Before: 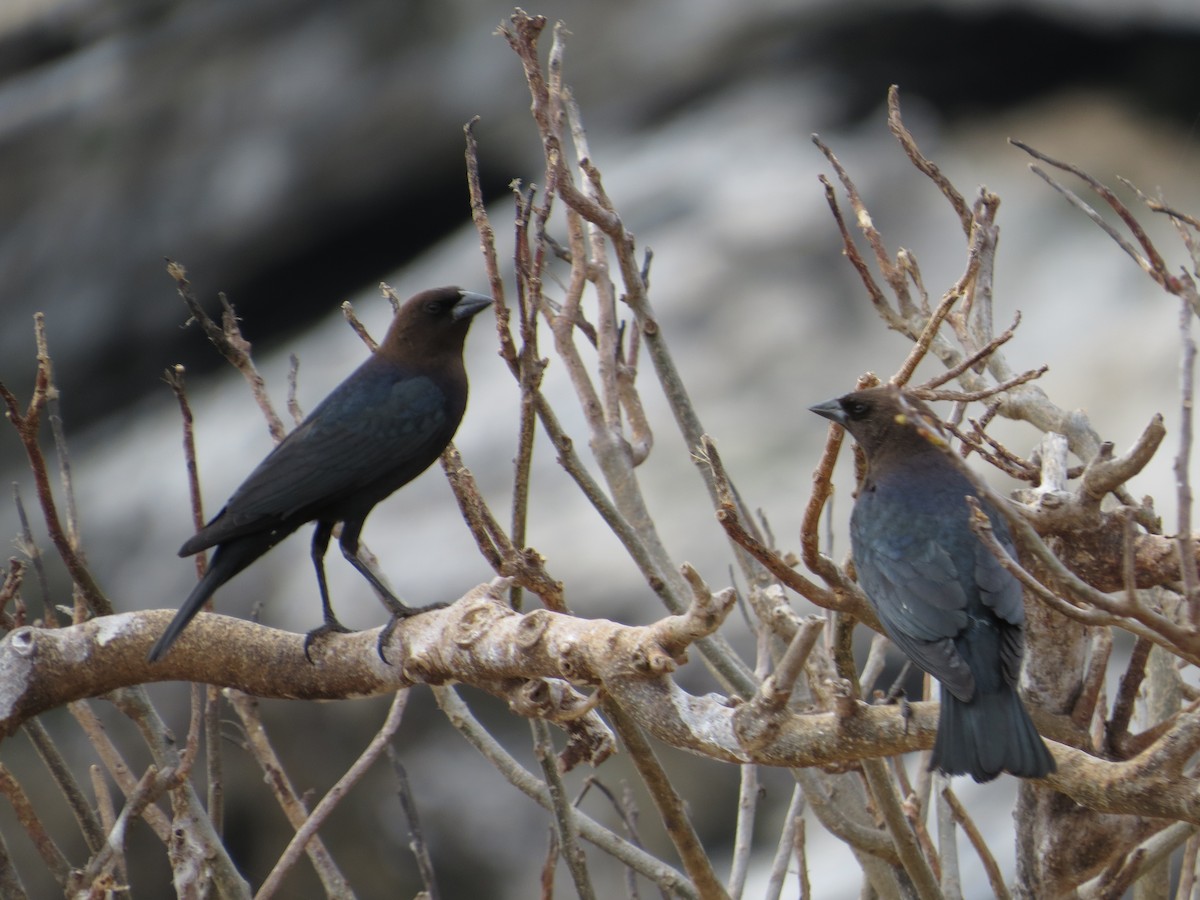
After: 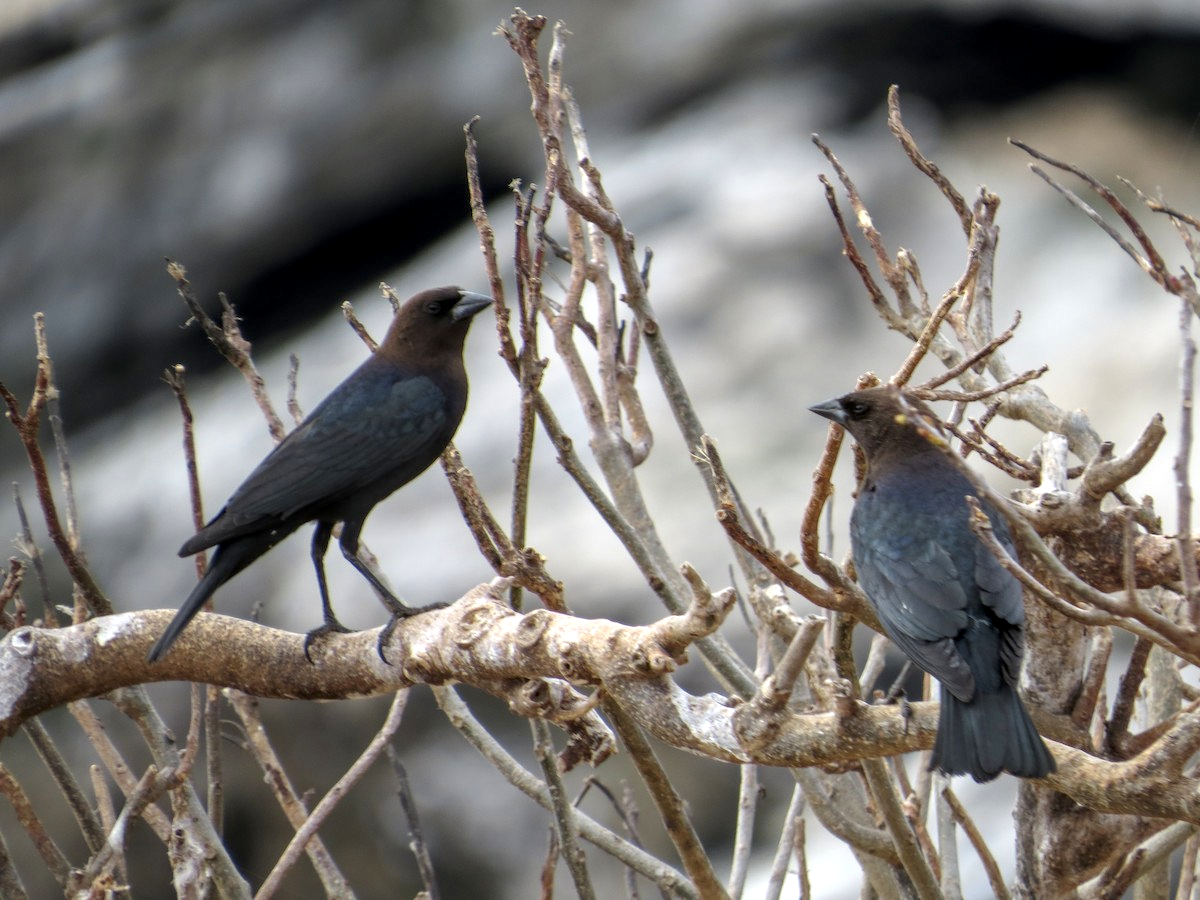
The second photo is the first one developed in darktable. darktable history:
exposure: black level correction 0.003, exposure 0.383 EV, compensate highlight preservation false
shadows and highlights: shadows 12.58, white point adjustment 1.17, highlights -1.76, soften with gaussian
local contrast: detail 130%
